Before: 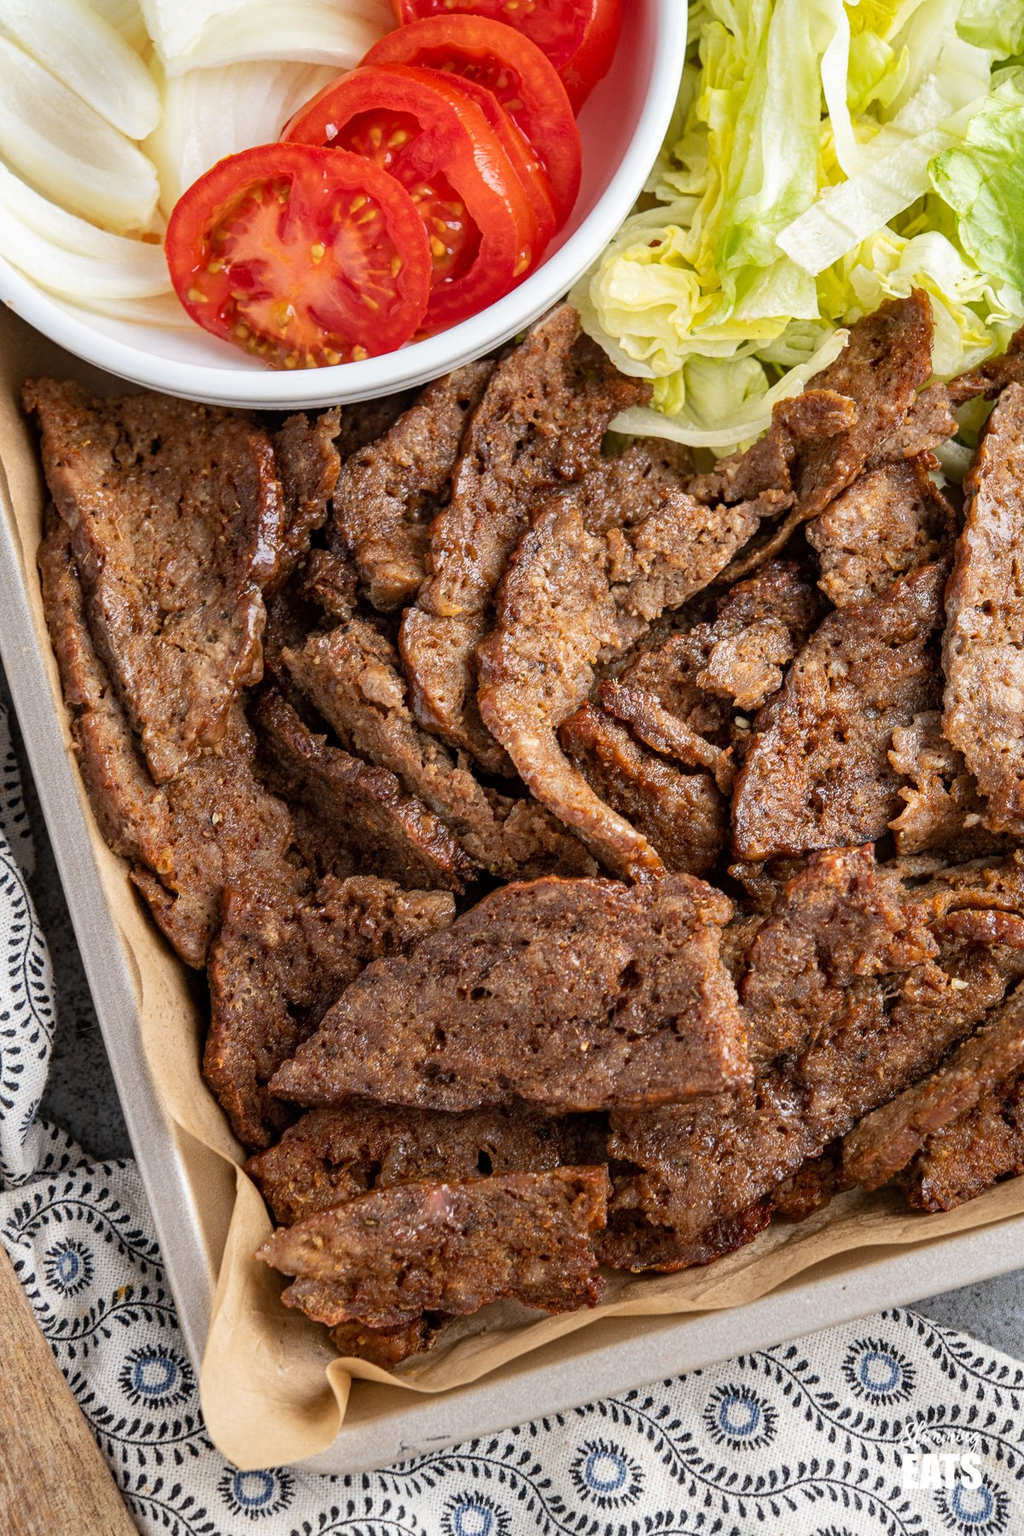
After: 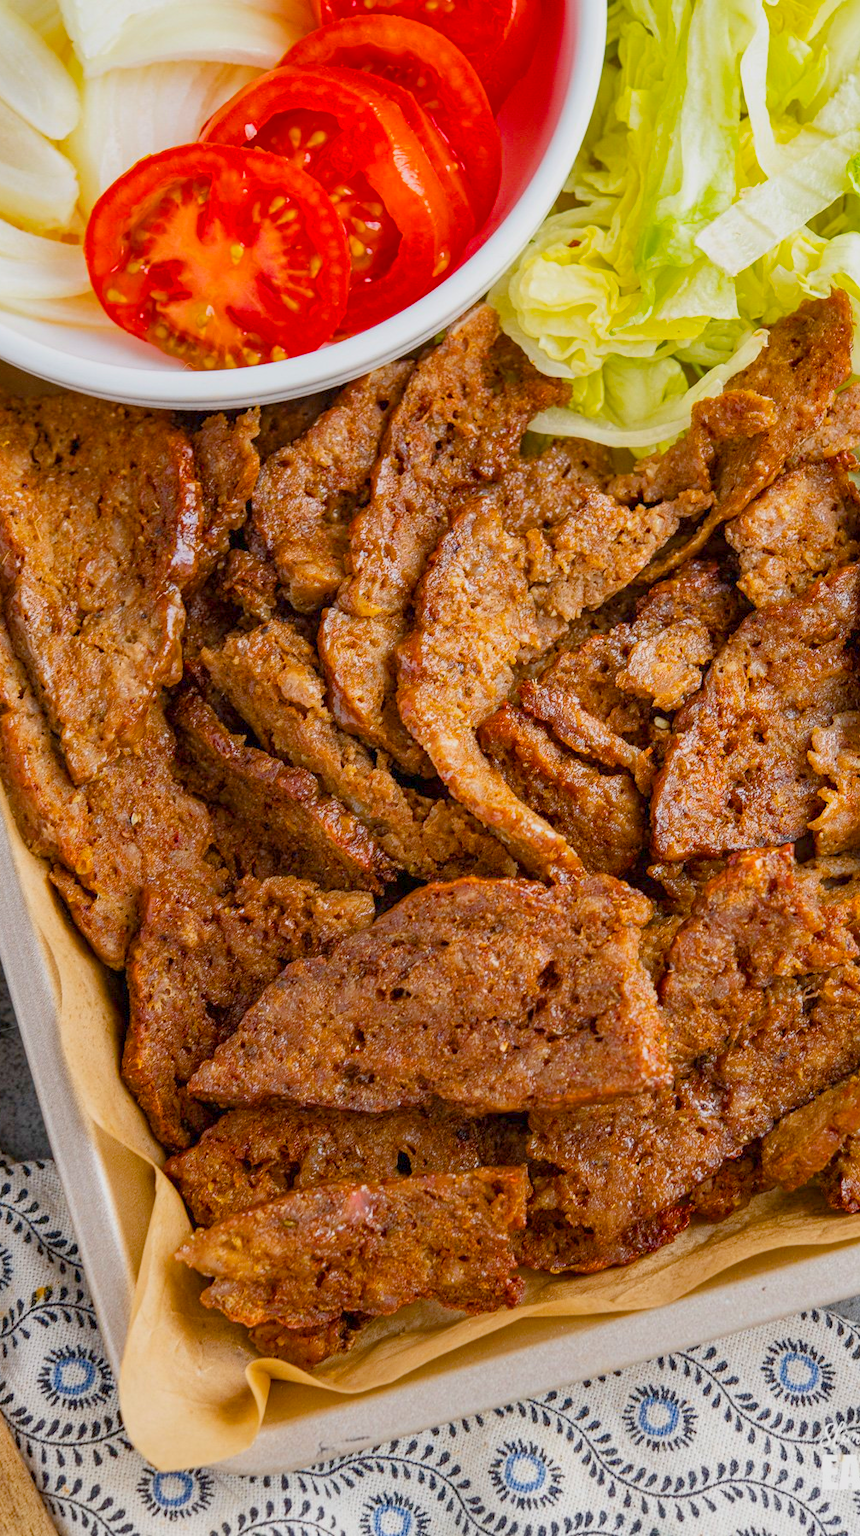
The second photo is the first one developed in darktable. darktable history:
crop: left 7.952%, right 7.449%
color balance rgb: perceptual saturation grading › global saturation 37.058%, perceptual saturation grading › shadows 34.97%, perceptual brilliance grading › global brilliance 10.872%, contrast -29.723%
